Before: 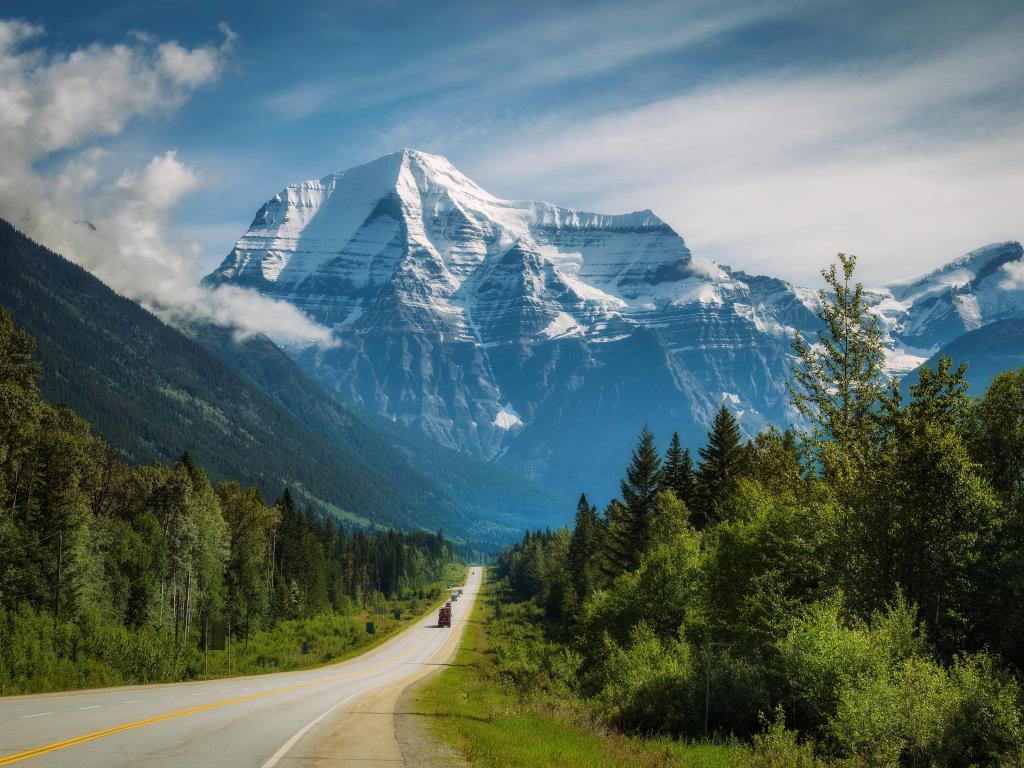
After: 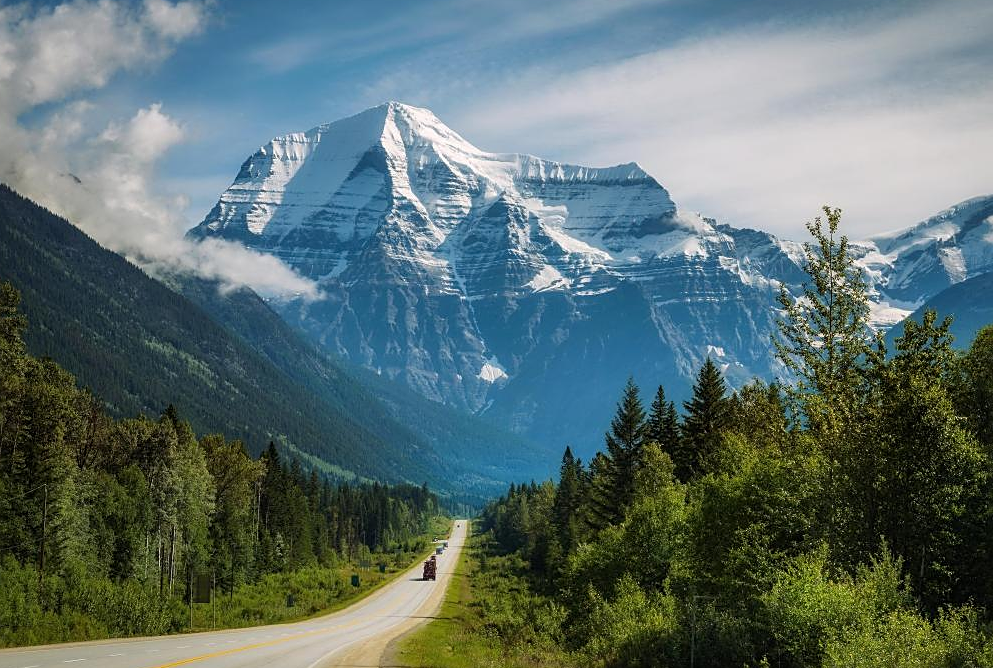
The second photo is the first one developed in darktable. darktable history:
crop: left 1.475%, top 6.136%, right 1.514%, bottom 6.849%
sharpen: on, module defaults
